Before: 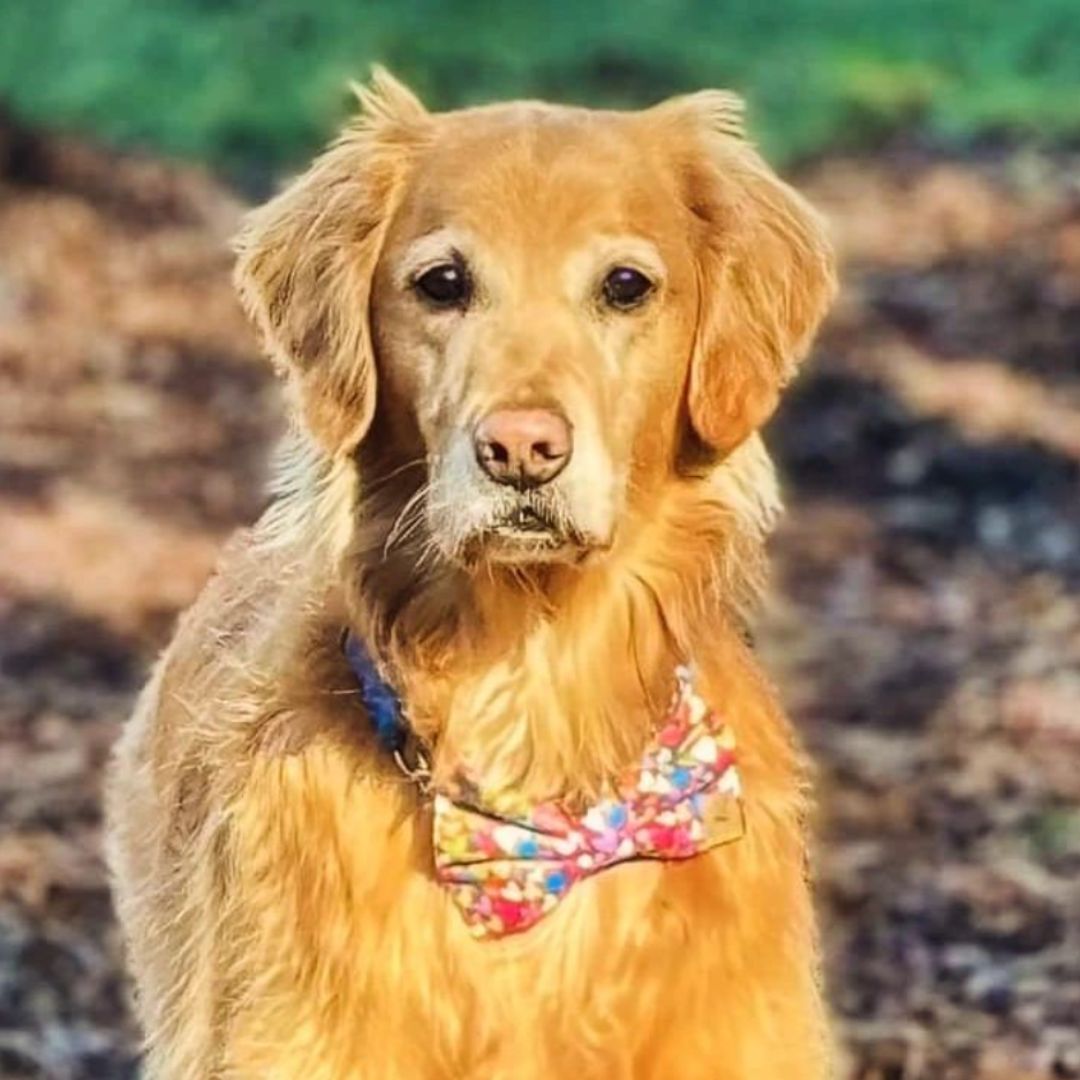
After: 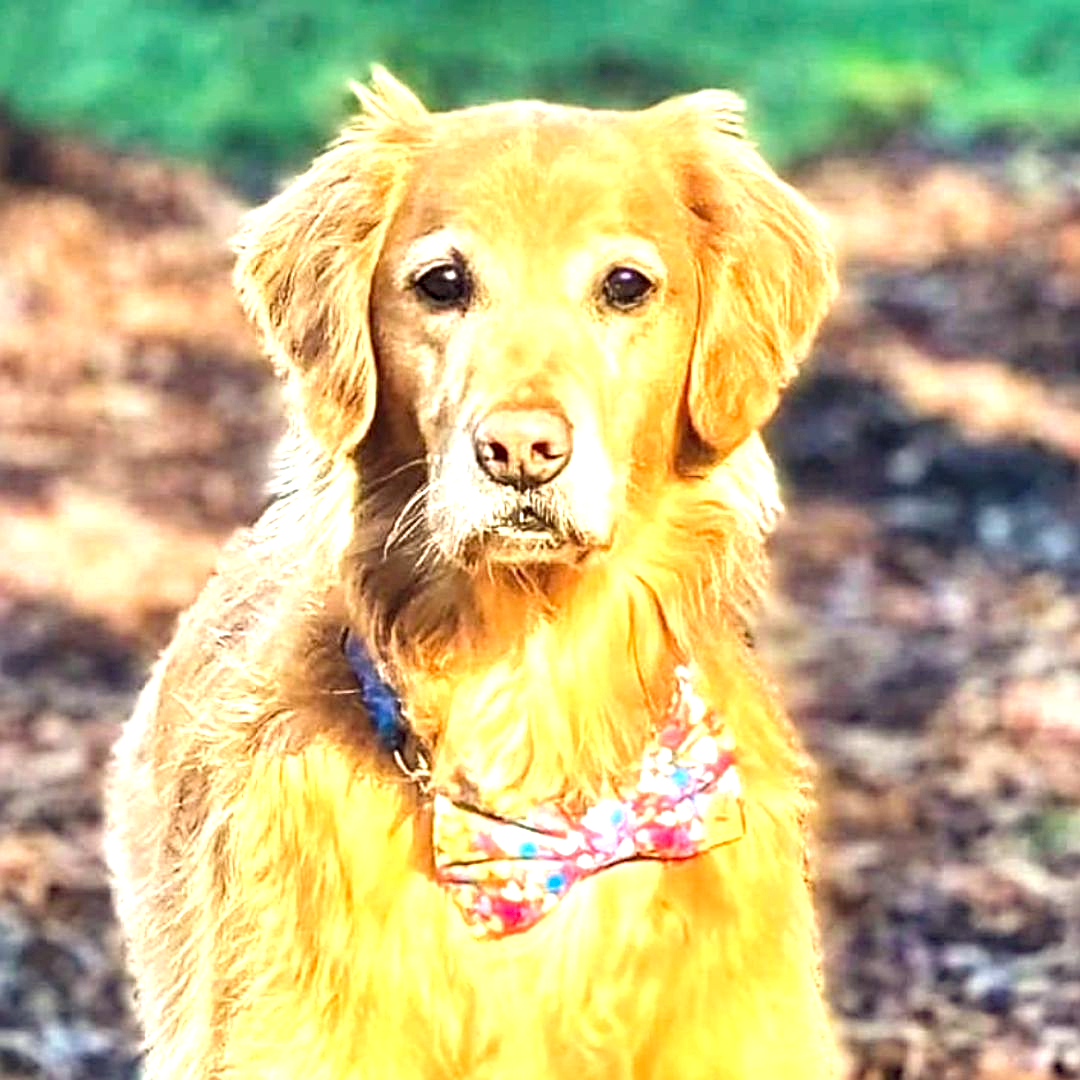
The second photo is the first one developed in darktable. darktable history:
sharpen: on, module defaults
haze removal: compatibility mode true, adaptive false
exposure: black level correction 0, exposure 1.2 EV, compensate exposure bias true, compensate highlight preservation false
